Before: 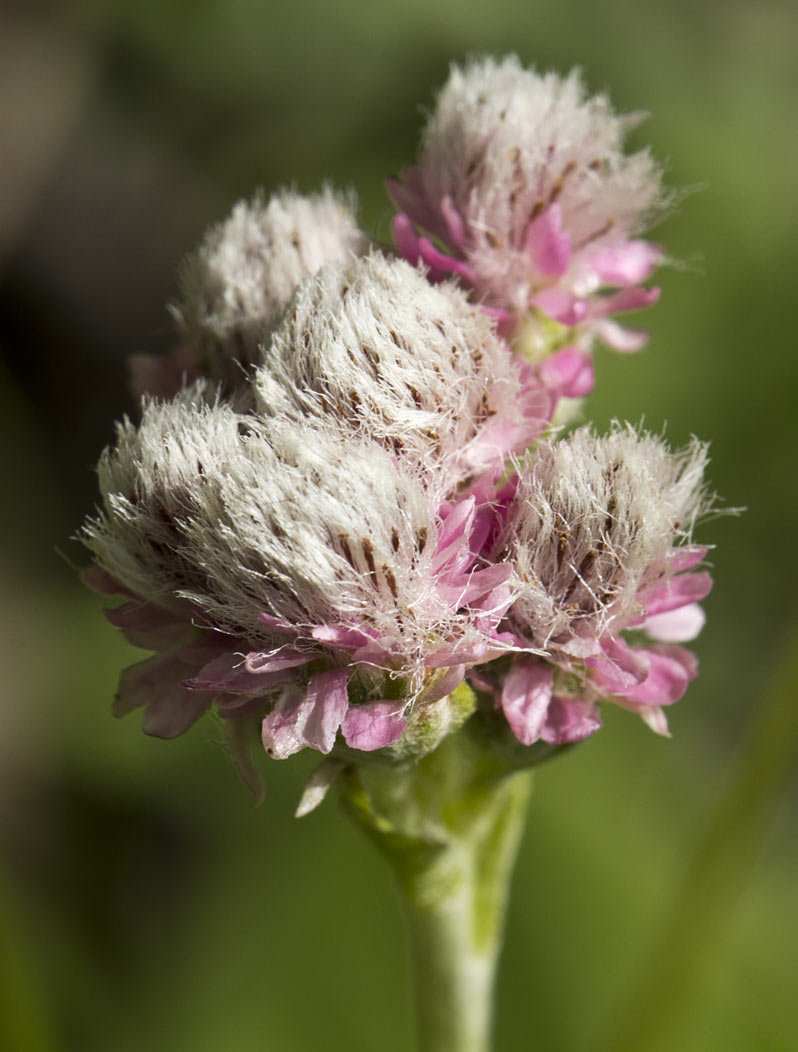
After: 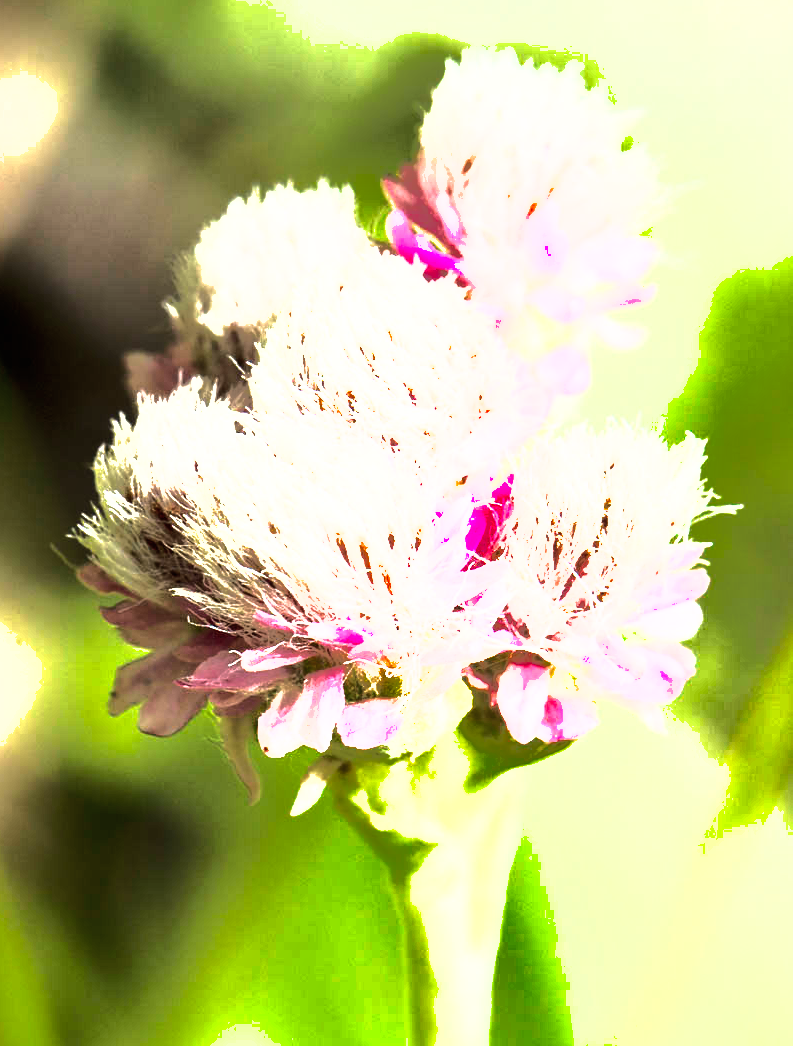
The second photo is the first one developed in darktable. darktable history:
tone curve: curves: ch0 [(0, 0) (0.003, 0.002) (0.011, 0.009) (0.025, 0.02) (0.044, 0.036) (0.069, 0.057) (0.1, 0.081) (0.136, 0.115) (0.177, 0.153) (0.224, 0.202) (0.277, 0.264) (0.335, 0.333) (0.399, 0.409) (0.468, 0.491) (0.543, 0.58) (0.623, 0.675) (0.709, 0.777) (0.801, 0.88) (0.898, 0.98) (1, 1)]
crop and rotate: left 0.549%, top 0.196%, bottom 0.3%
tone equalizer: -8 EV -1.12 EV, -7 EV -0.974 EV, -6 EV -0.859 EV, -5 EV -0.575 EV, -3 EV 0.546 EV, -2 EV 0.861 EV, -1 EV 1 EV, +0 EV 1.08 EV, edges refinement/feathering 500, mask exposure compensation -1.57 EV, preserve details no
shadows and highlights: shadows 39.28, highlights -59.92
exposure: black level correction 0, exposure 2.15 EV, compensate highlight preservation false
